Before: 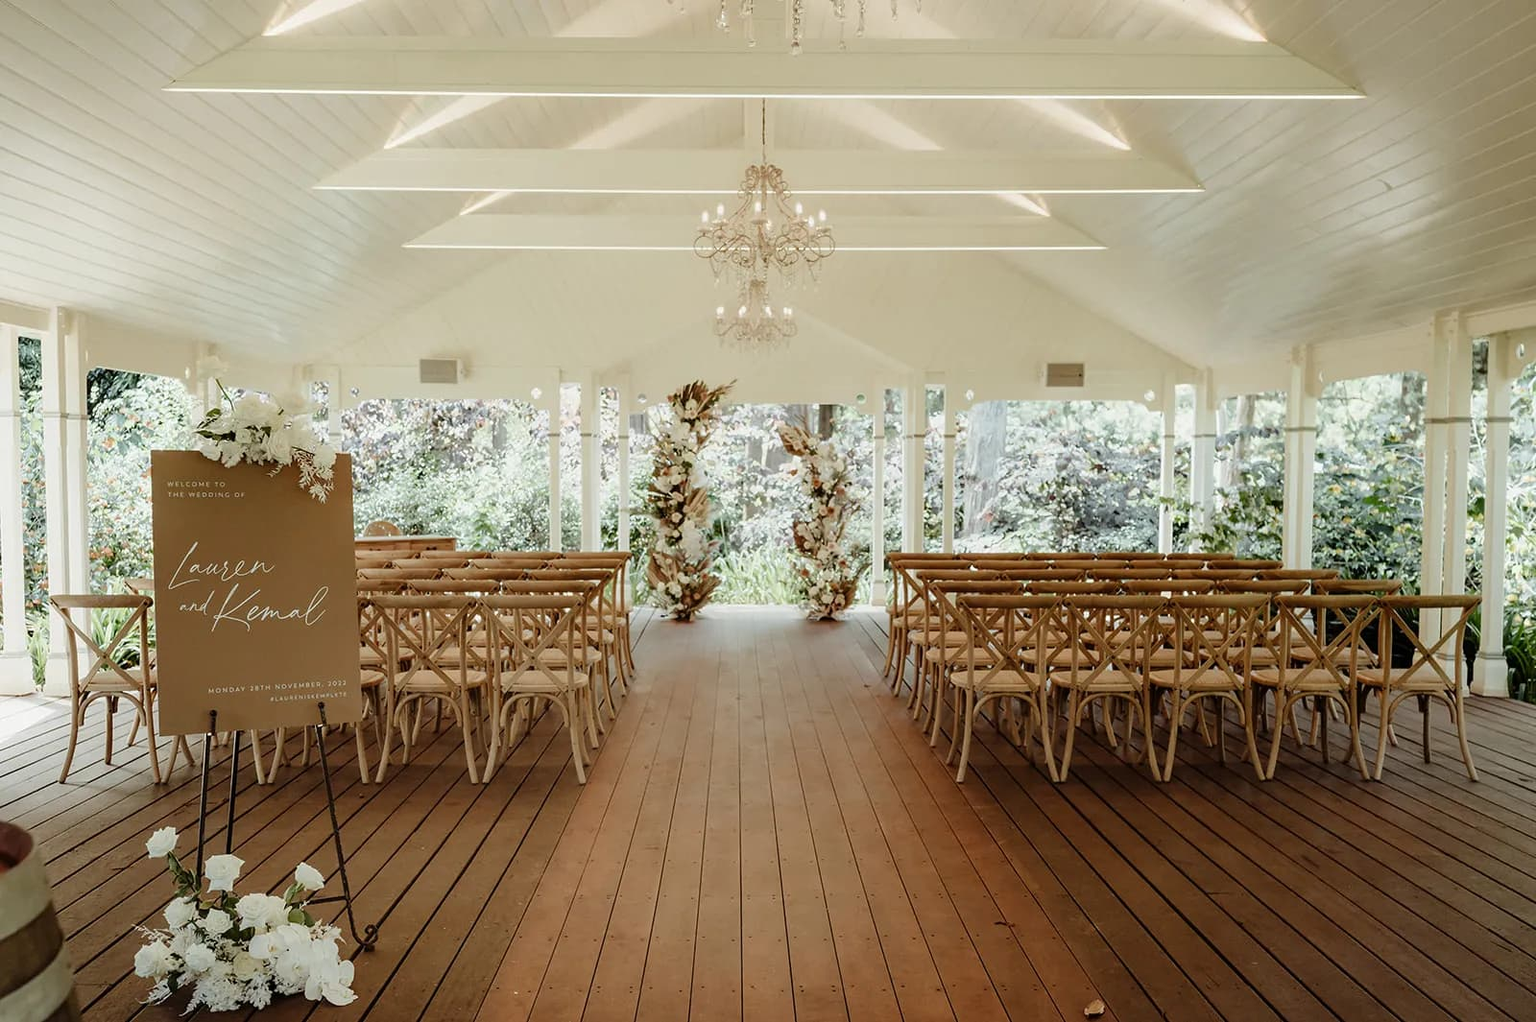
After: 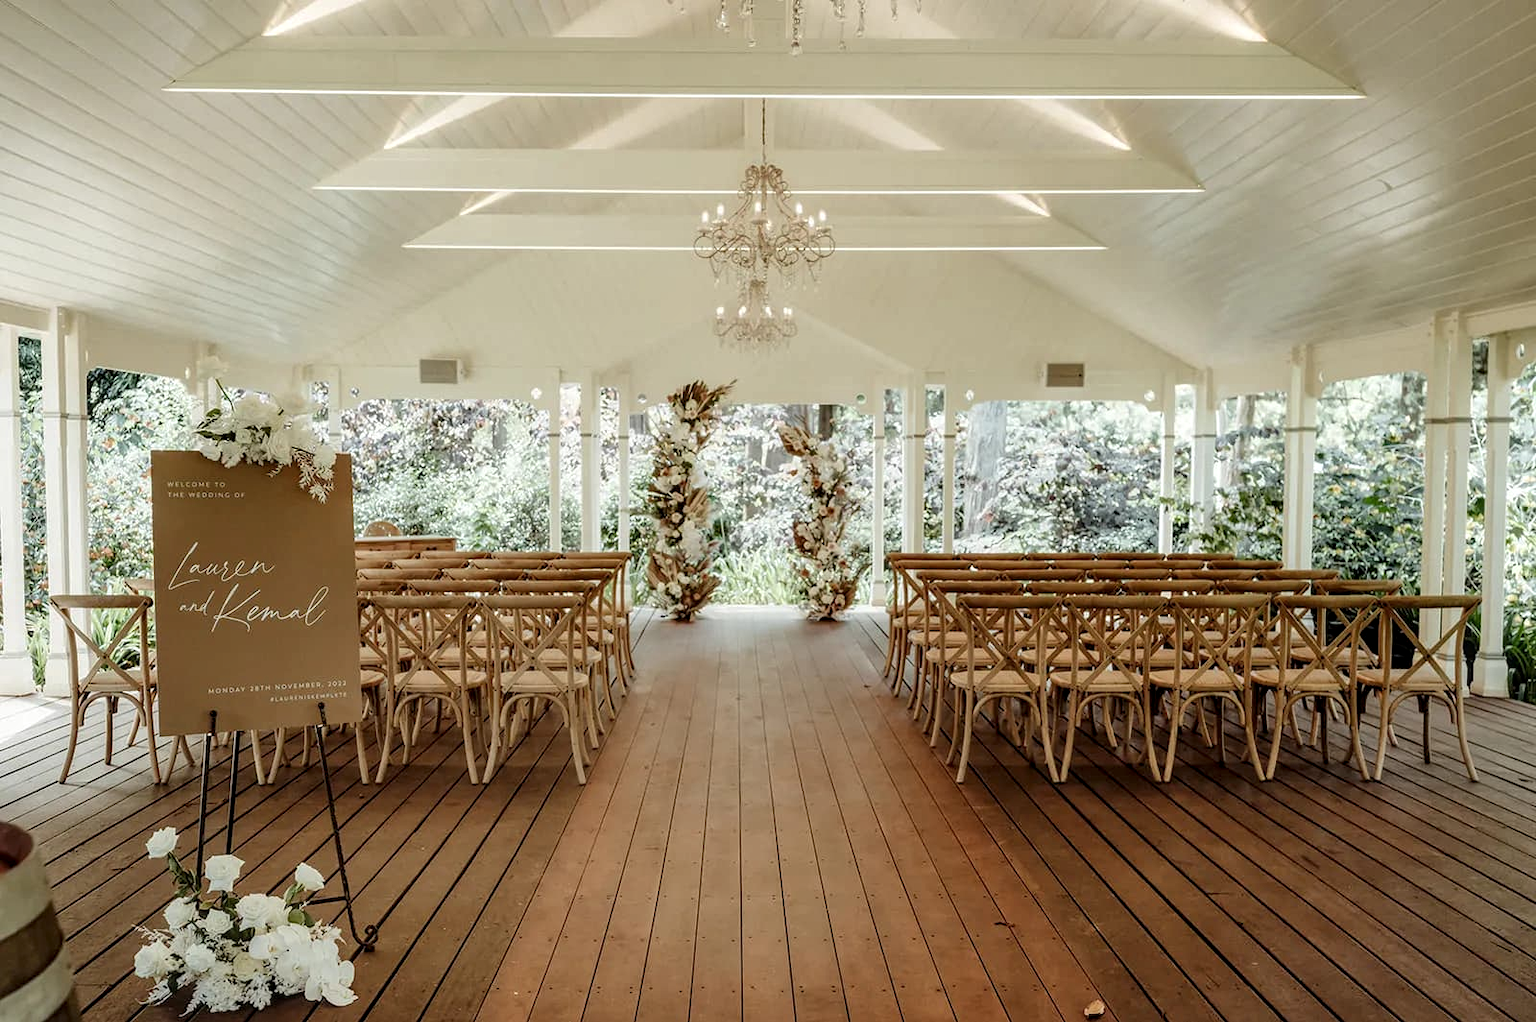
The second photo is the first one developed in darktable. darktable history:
local contrast: detail 130%
shadows and highlights: shadows 52.34, highlights -28.23, soften with gaussian
